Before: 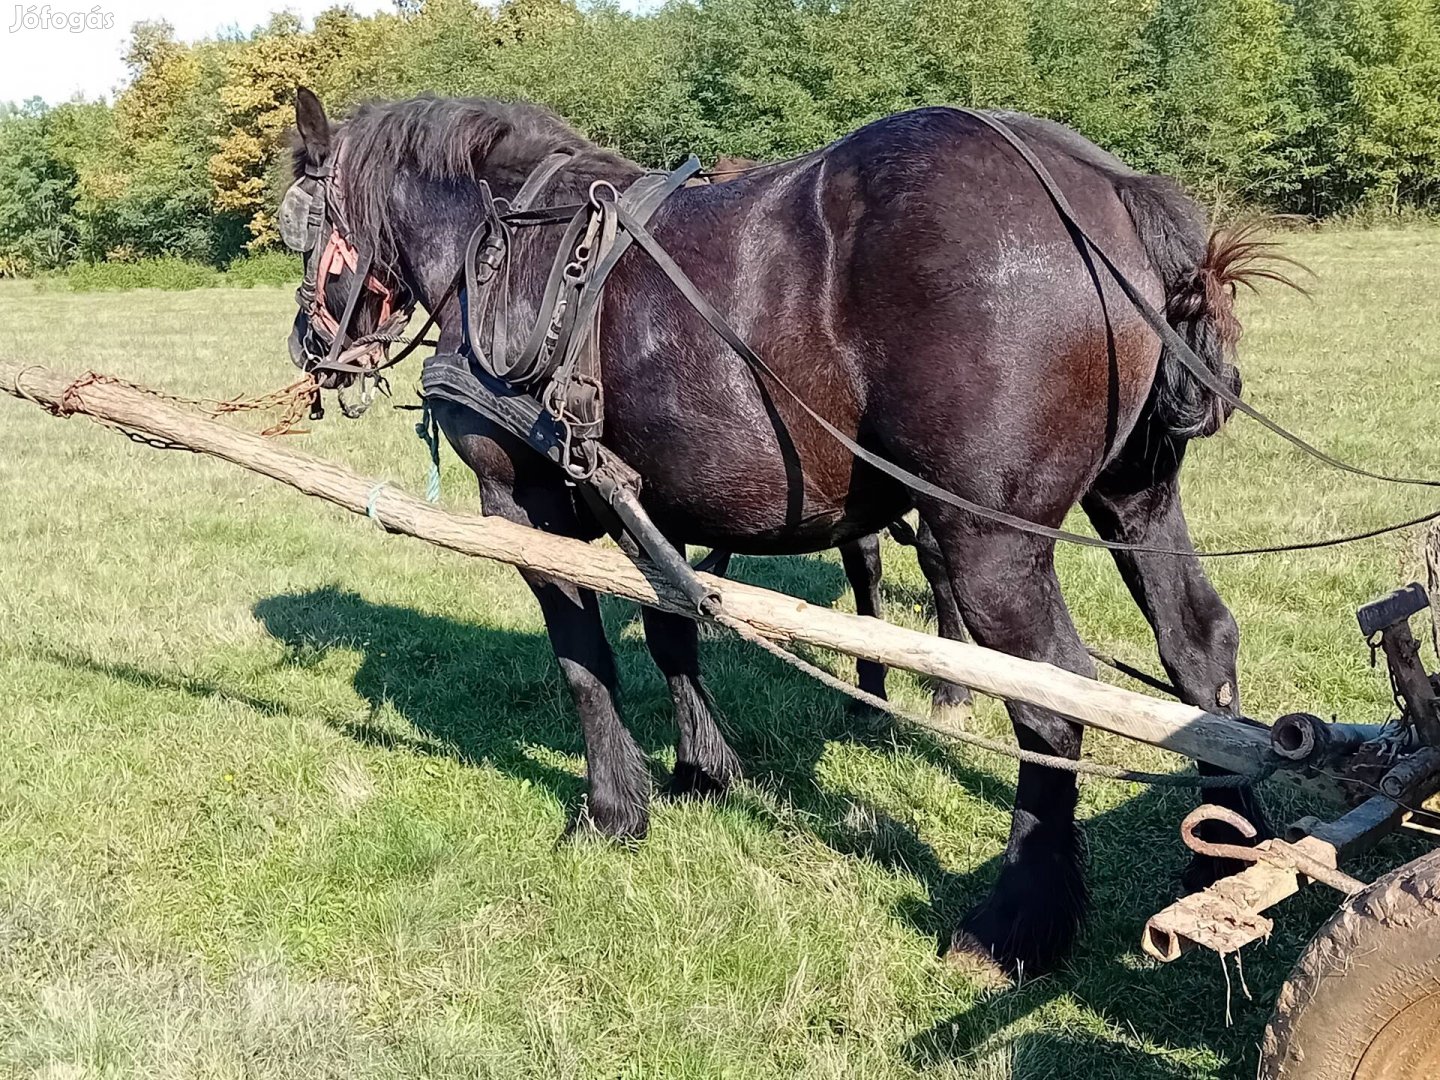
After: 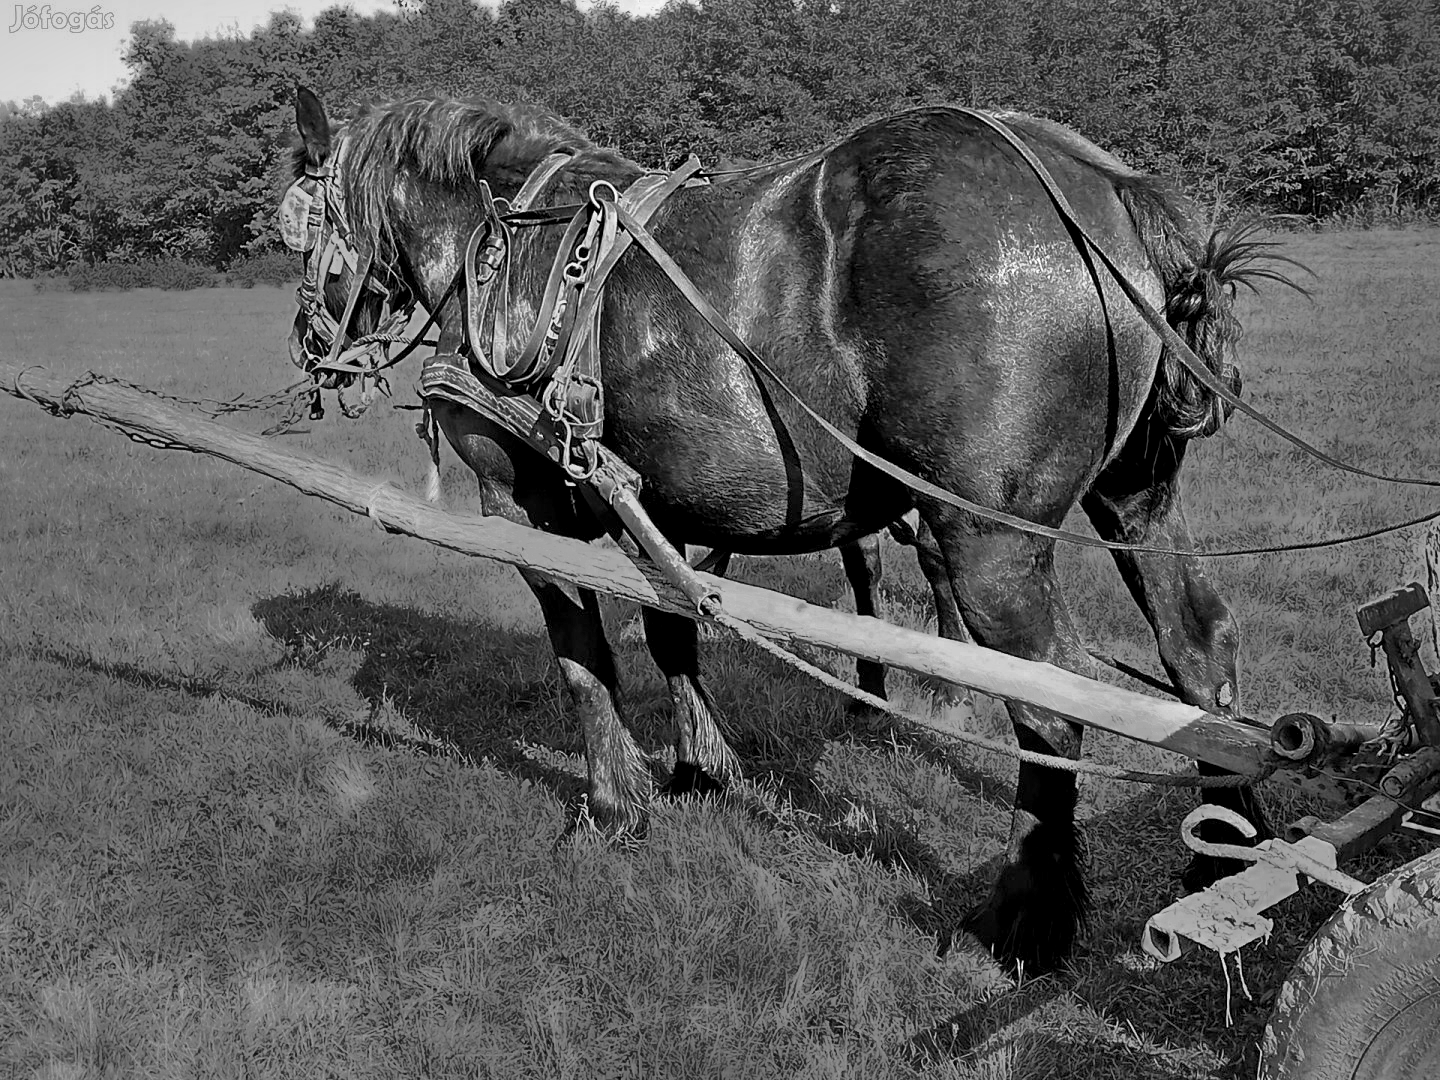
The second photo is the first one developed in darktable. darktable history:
tone equalizer: -7 EV -0.63 EV, -6 EV 1 EV, -5 EV -0.45 EV, -4 EV 0.43 EV, -3 EV 0.41 EV, -2 EV 0.15 EV, -1 EV -0.15 EV, +0 EV -0.39 EV, smoothing diameter 25%, edges refinement/feathering 10, preserve details guided filter
color zones: curves: ch0 [(0.287, 0.048) (0.493, 0.484) (0.737, 0.816)]; ch1 [(0, 0) (0.143, 0) (0.286, 0) (0.429, 0) (0.571, 0) (0.714, 0) (0.857, 0)]
local contrast: mode bilateral grid, contrast 25, coarseness 60, detail 151%, midtone range 0.2
shadows and highlights: soften with gaussian
